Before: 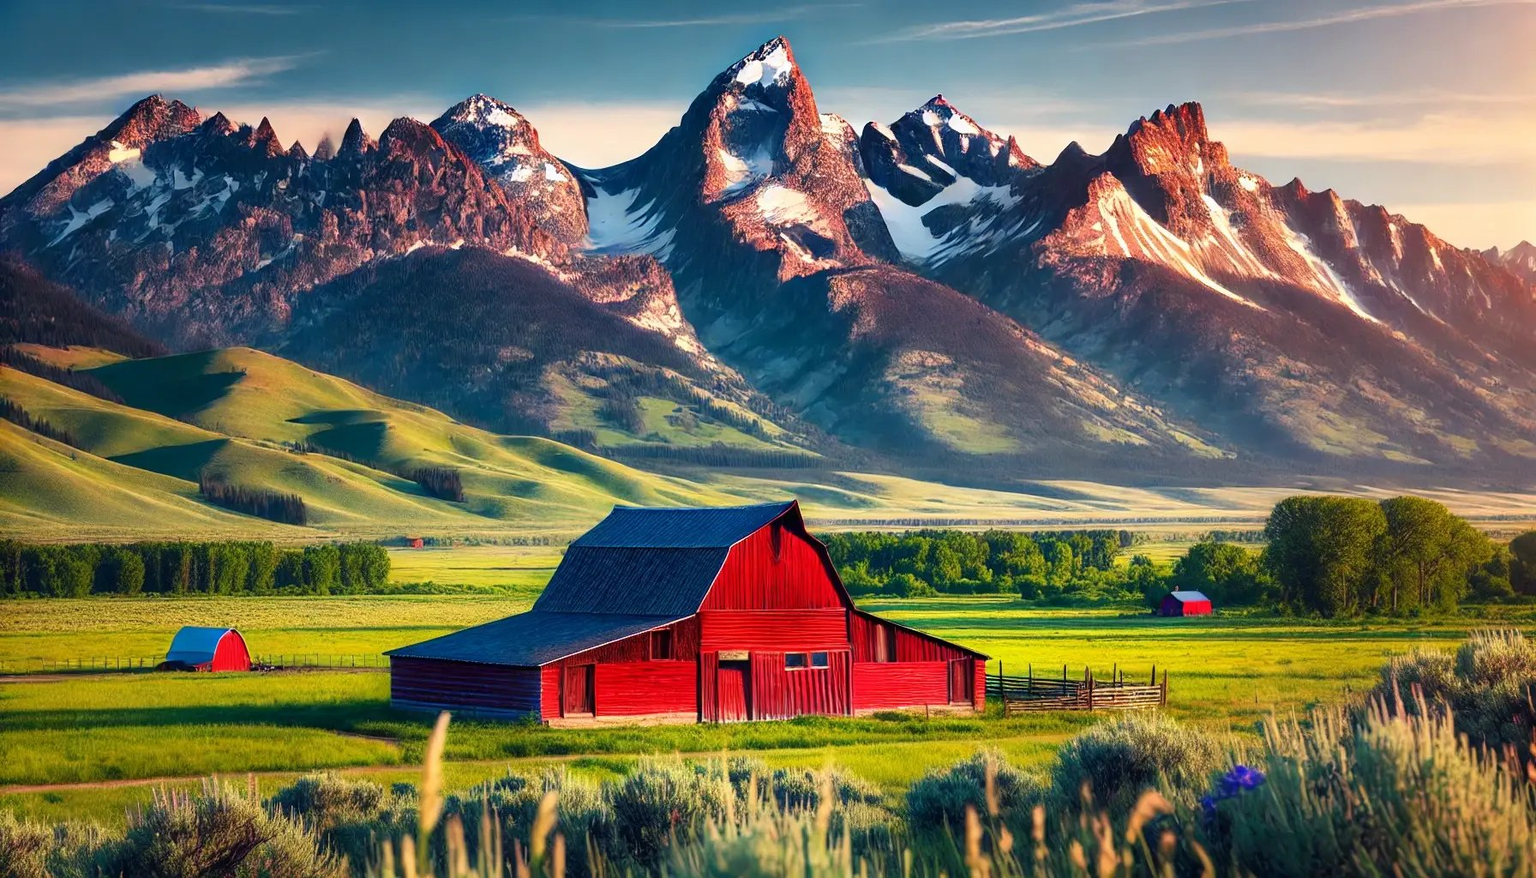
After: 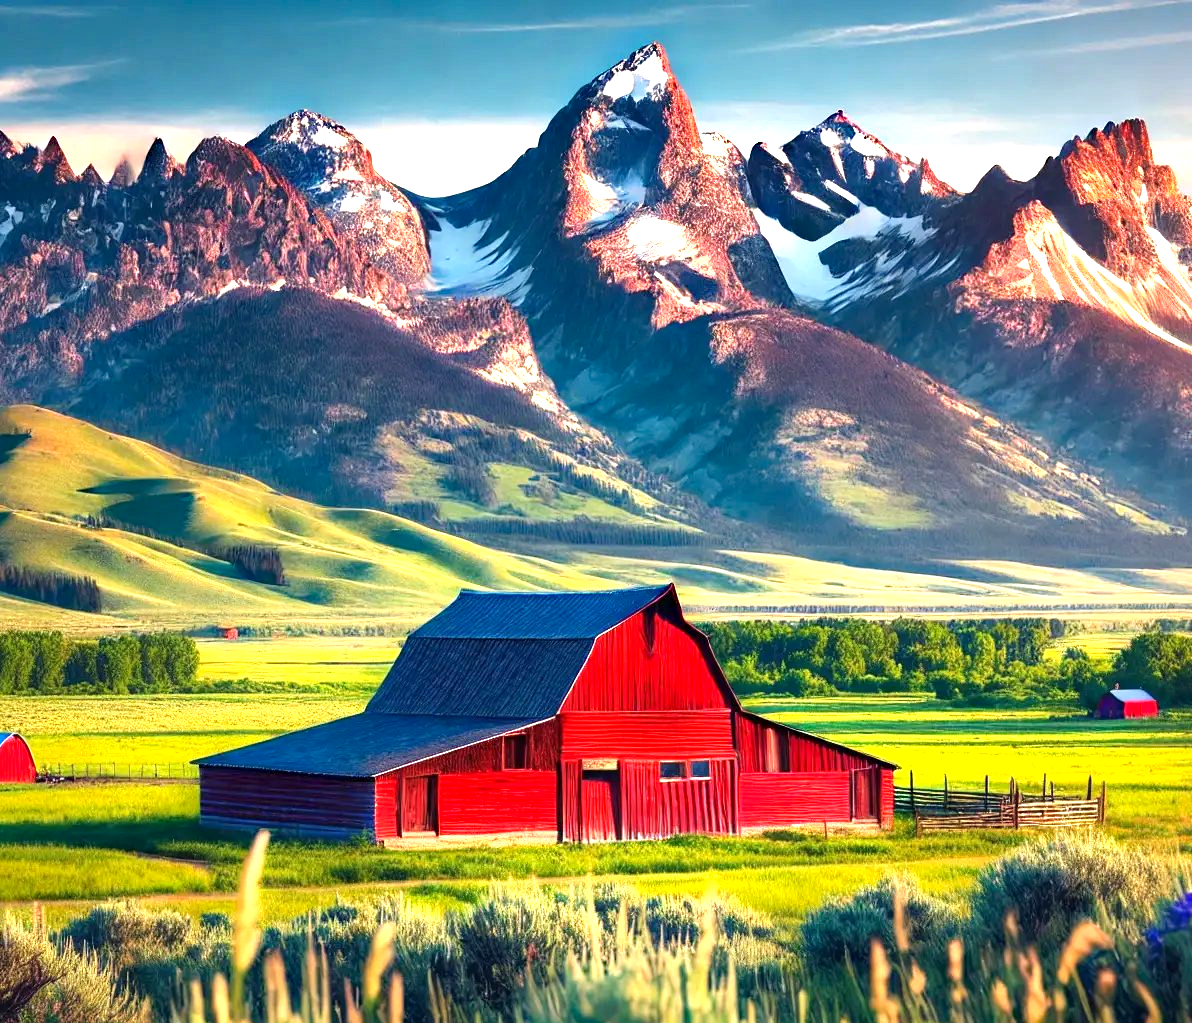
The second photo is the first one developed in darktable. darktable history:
haze removal: compatibility mode true, adaptive false
exposure: black level correction 0, exposure 0.895 EV, compensate highlight preservation false
crop and rotate: left 14.319%, right 19.118%
